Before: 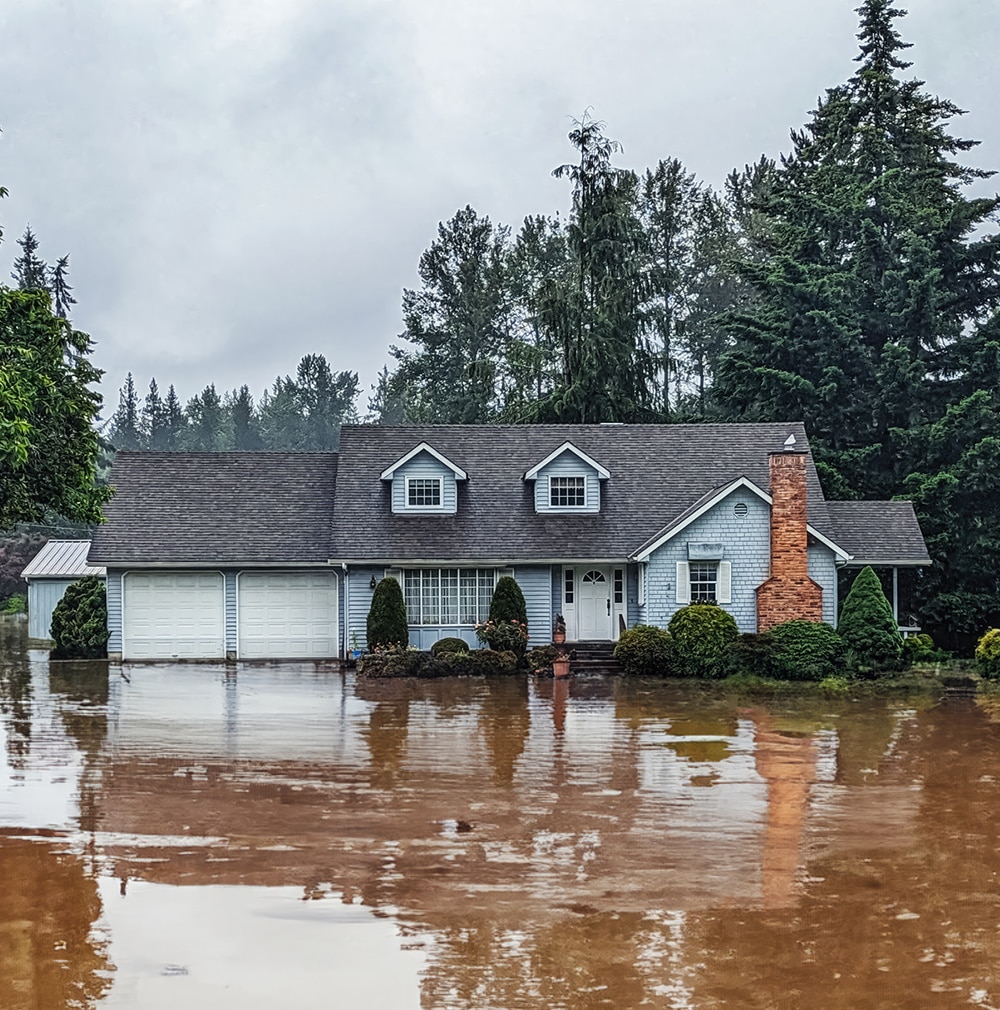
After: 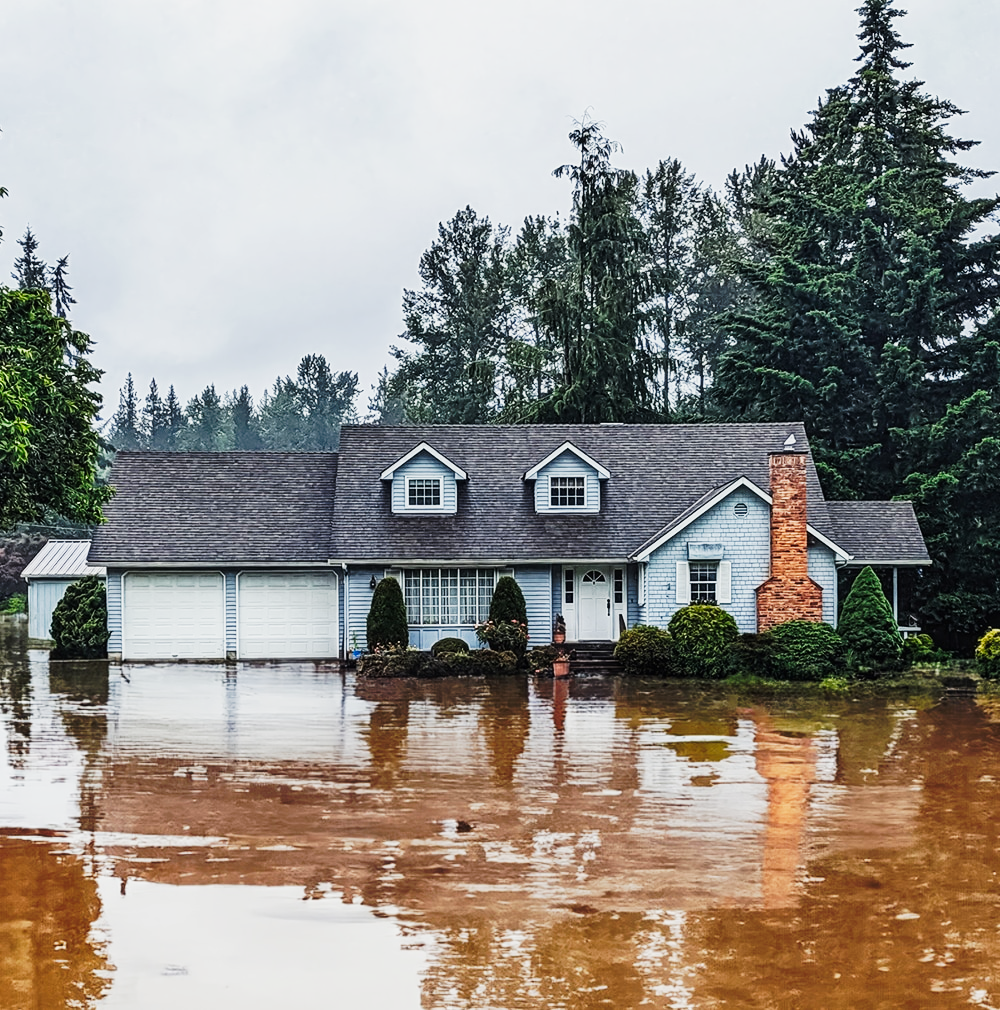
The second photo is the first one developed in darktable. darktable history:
exposure: black level correction 0, exposure -0.731 EV, compensate exposure bias true, compensate highlight preservation false
tone curve: curves: ch0 [(0, 0) (0.003, 0.003) (0.011, 0.013) (0.025, 0.028) (0.044, 0.05) (0.069, 0.078) (0.1, 0.113) (0.136, 0.153) (0.177, 0.2) (0.224, 0.271) (0.277, 0.374) (0.335, 0.47) (0.399, 0.574) (0.468, 0.688) (0.543, 0.79) (0.623, 0.859) (0.709, 0.919) (0.801, 0.957) (0.898, 0.978) (1, 1)], preserve colors none
